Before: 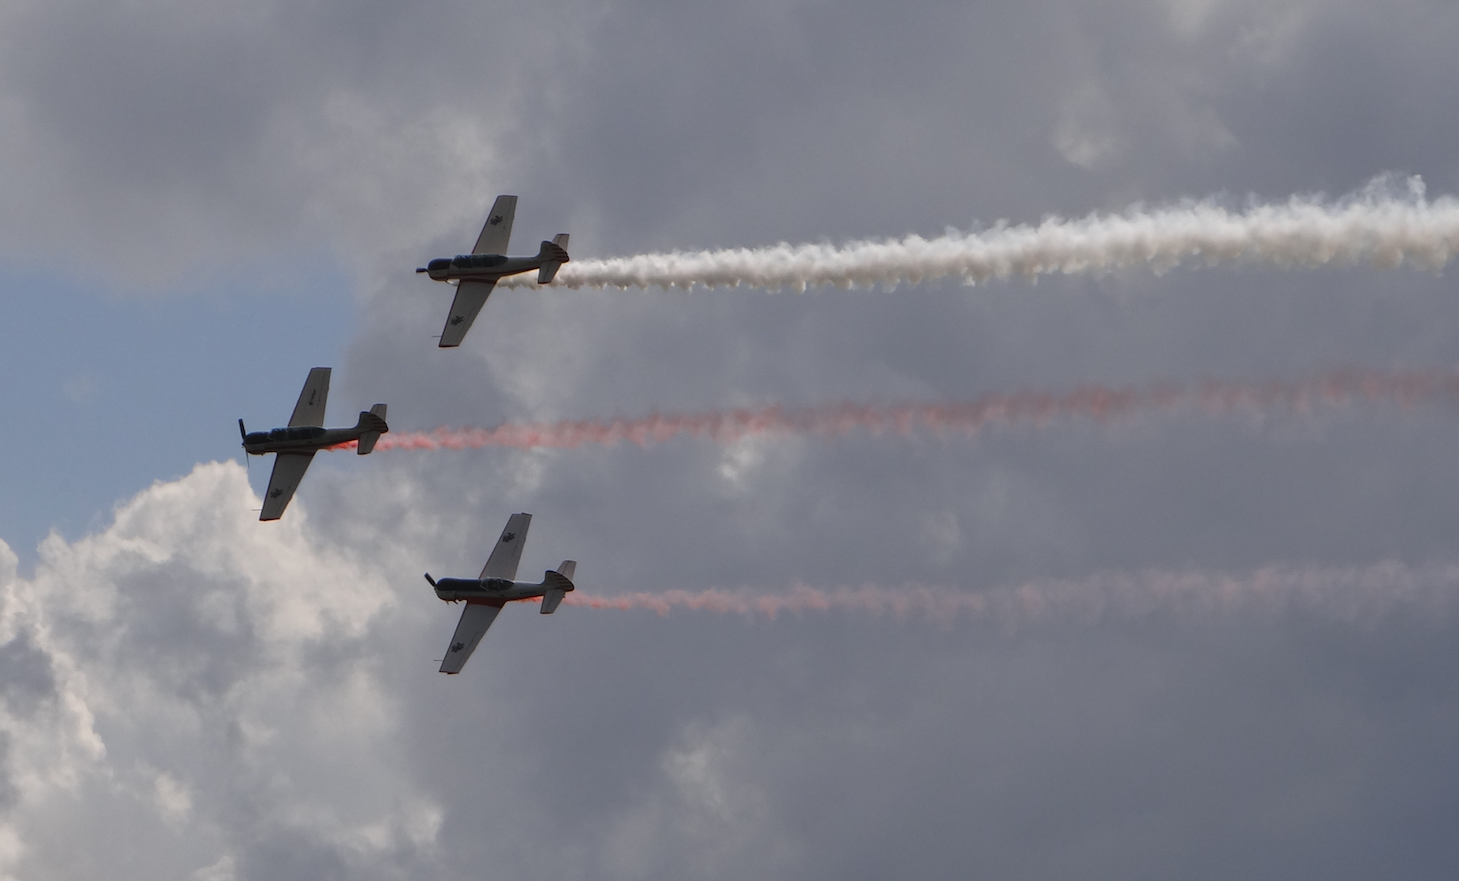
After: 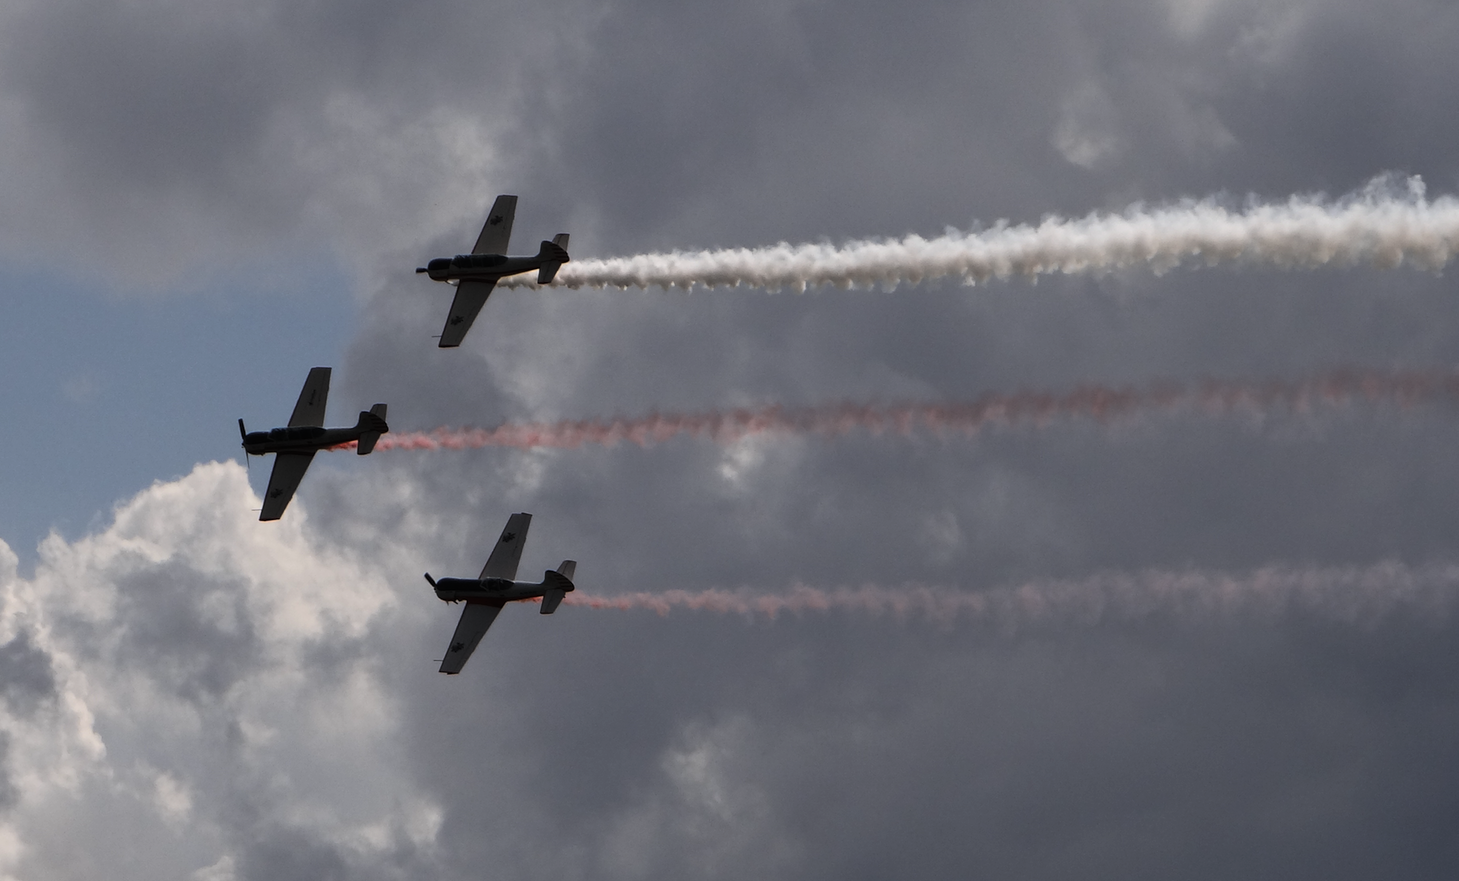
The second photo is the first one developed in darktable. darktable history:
levels: levels [0, 0.618, 1]
contrast brightness saturation: contrast 0.2, brightness 0.16, saturation 0.22
